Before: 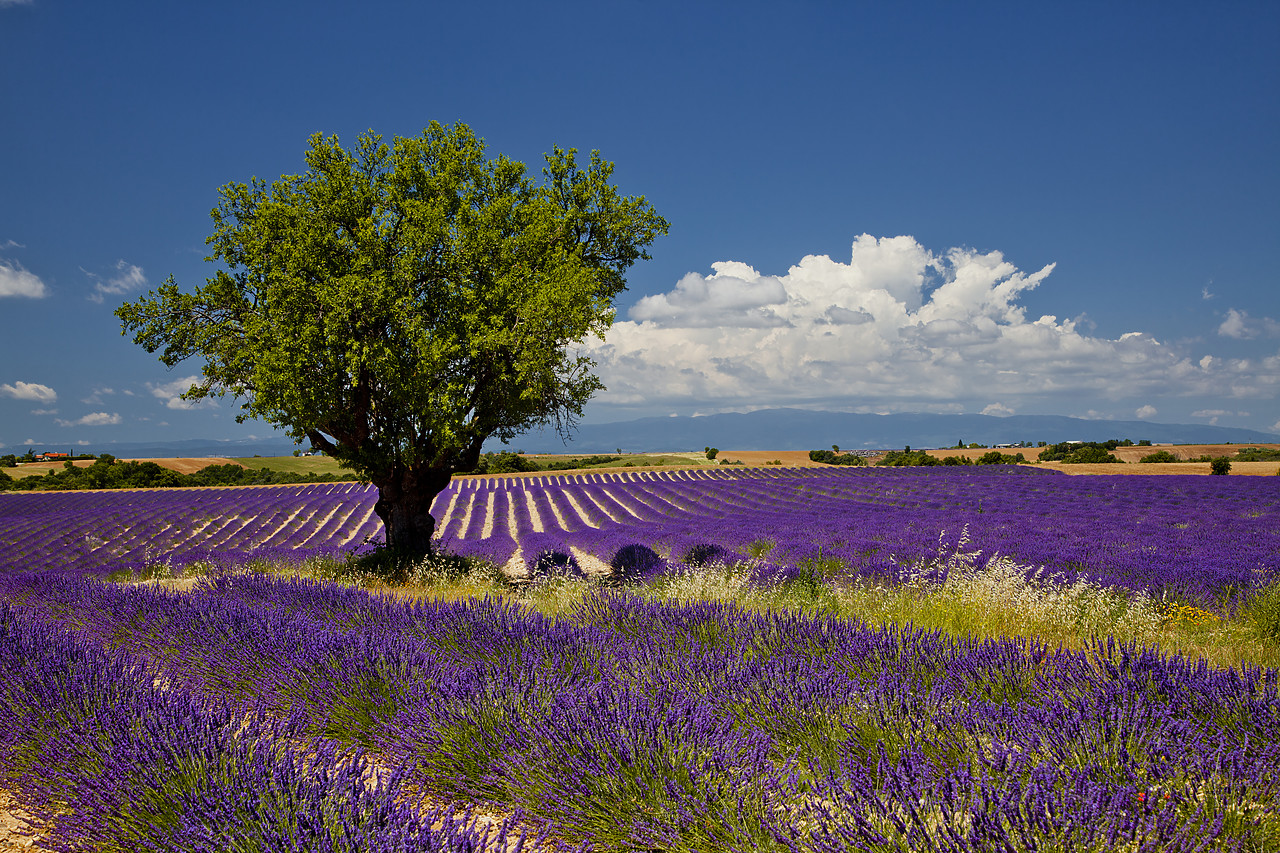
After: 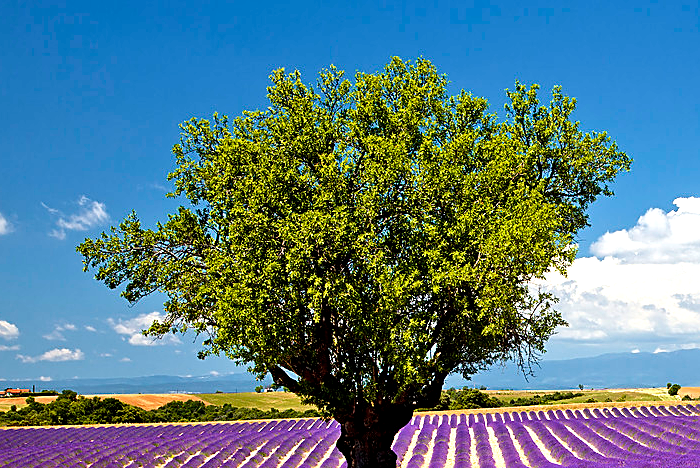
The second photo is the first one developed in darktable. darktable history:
exposure: black level correction 0.001, exposure 1.05 EV, compensate exposure bias true, compensate highlight preservation false
crop and rotate: left 3.047%, top 7.509%, right 42.236%, bottom 37.598%
sharpen: on, module defaults
color calibration: illuminant same as pipeline (D50), x 0.346, y 0.359, temperature 5002.42 K
